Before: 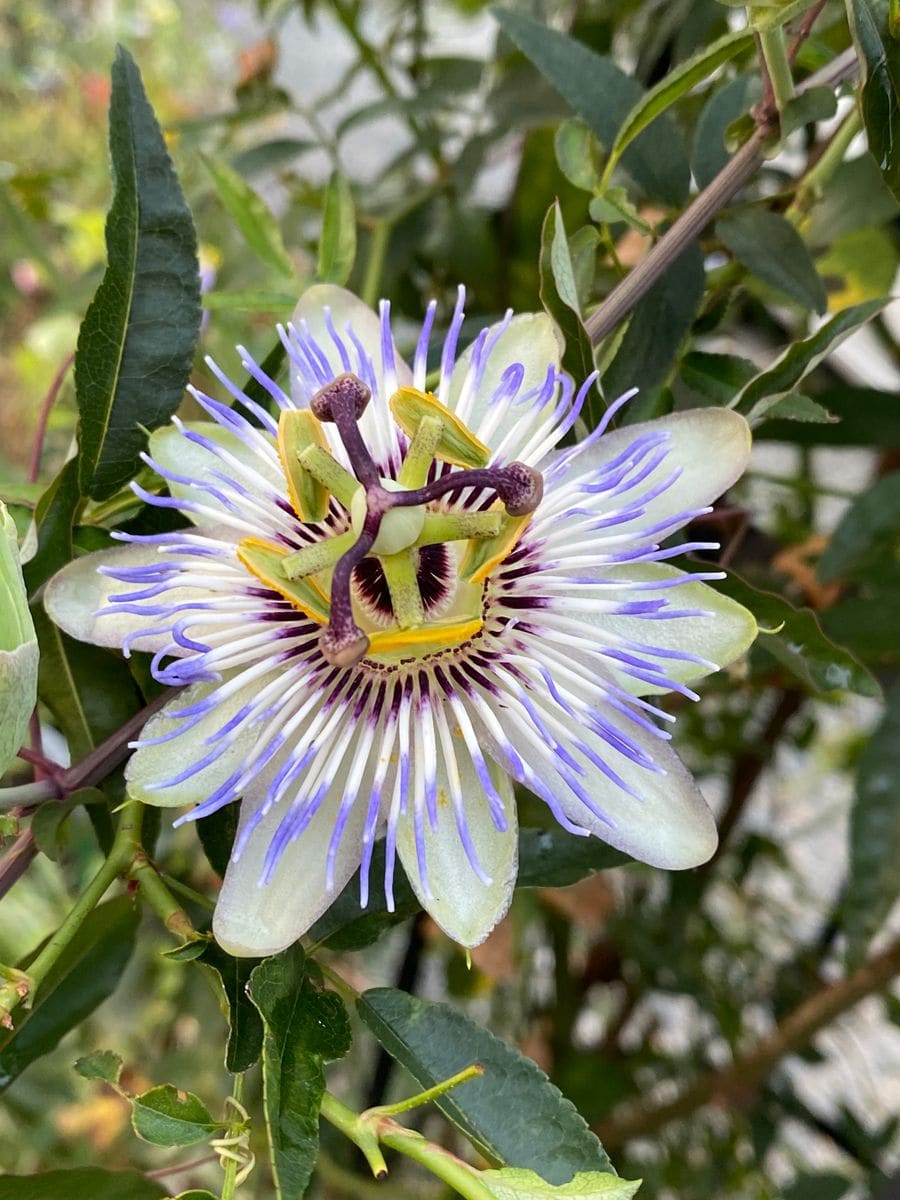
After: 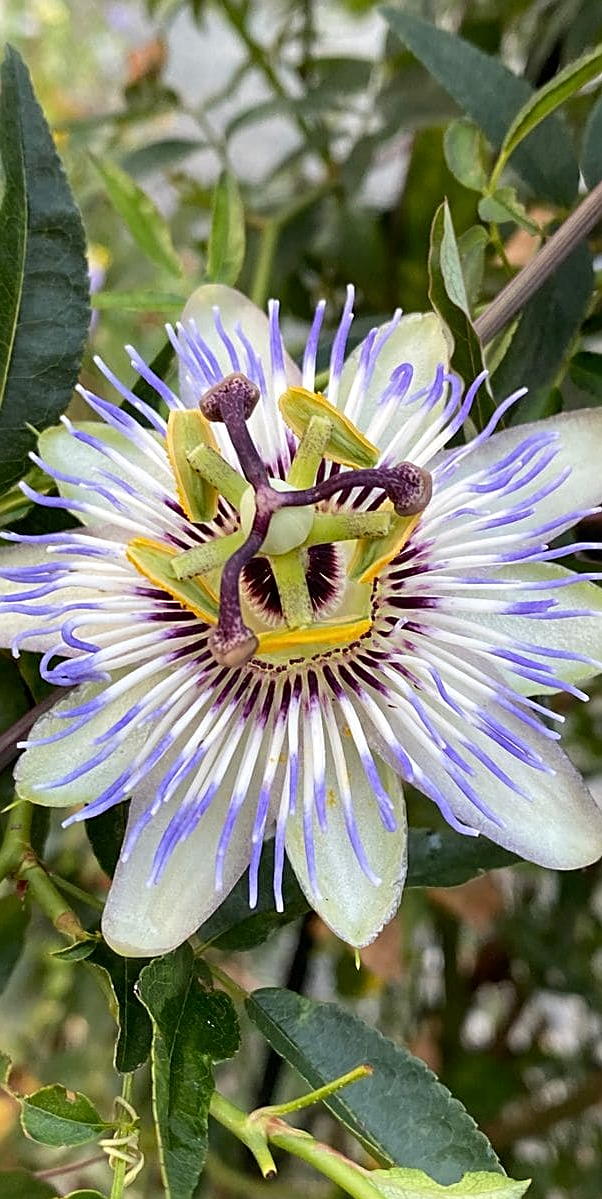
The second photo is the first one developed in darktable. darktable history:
crop and rotate: left 12.391%, right 20.7%
local contrast: mode bilateral grid, contrast 11, coarseness 24, detail 115%, midtone range 0.2
sharpen: on, module defaults
